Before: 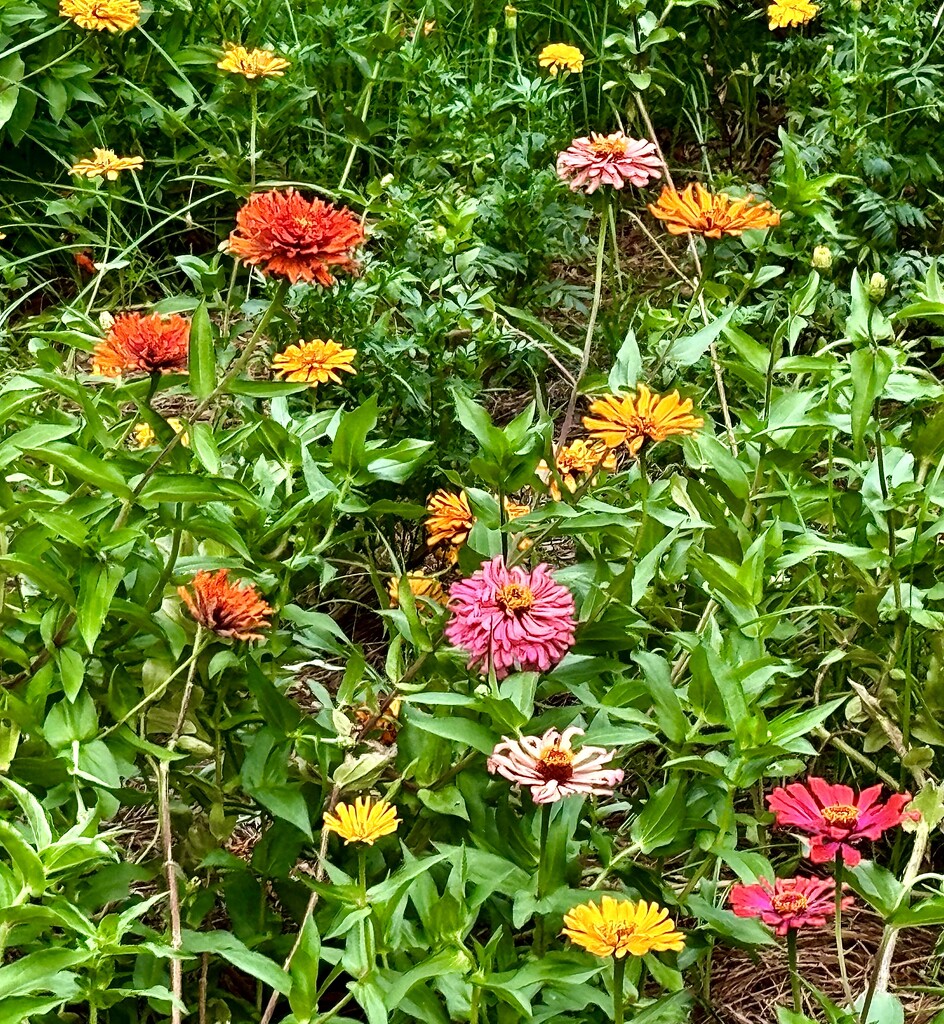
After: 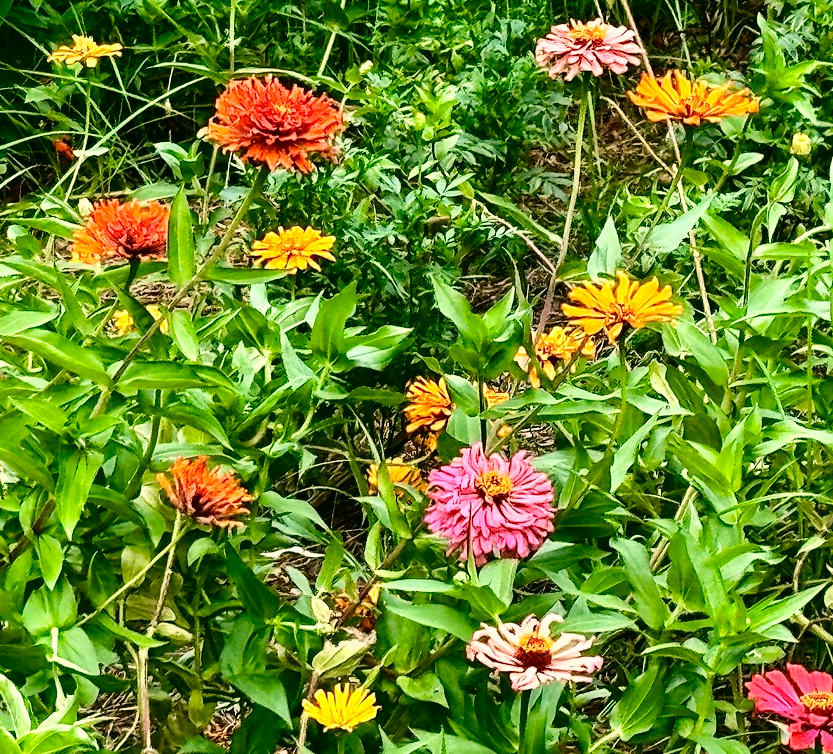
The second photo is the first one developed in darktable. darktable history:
crop and rotate: left 2.301%, top 11.063%, right 9.392%, bottom 15.221%
shadows and highlights: shadows -38.63, highlights 63.31, soften with gaussian
tone curve: curves: ch0 [(0, 0) (0.003, 0.005) (0.011, 0.013) (0.025, 0.027) (0.044, 0.044) (0.069, 0.06) (0.1, 0.081) (0.136, 0.114) (0.177, 0.16) (0.224, 0.211) (0.277, 0.277) (0.335, 0.354) (0.399, 0.435) (0.468, 0.538) (0.543, 0.626) (0.623, 0.708) (0.709, 0.789) (0.801, 0.867) (0.898, 0.935) (1, 1)], color space Lab, independent channels, preserve colors none
color correction: highlights a* 4.6, highlights b* 4.98, shadows a* -7.82, shadows b* 4.65
